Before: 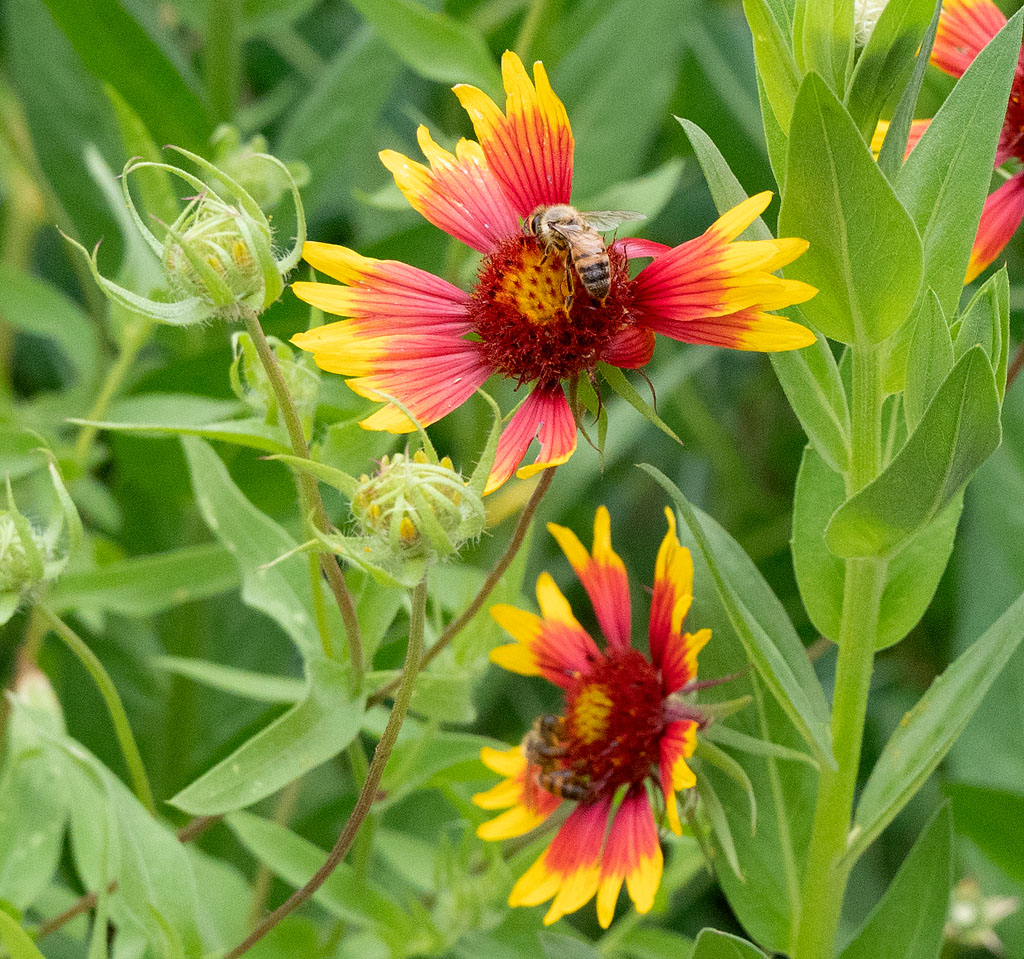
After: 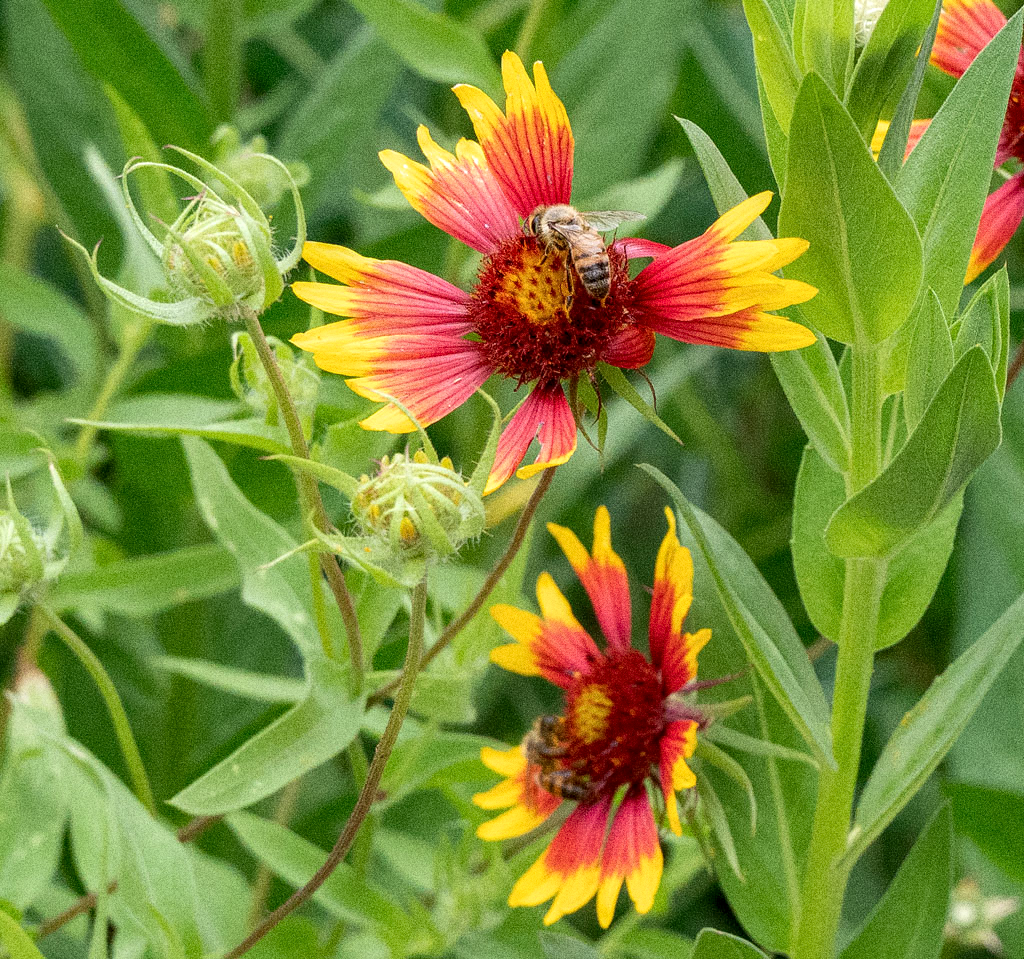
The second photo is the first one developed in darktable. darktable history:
local contrast: on, module defaults
grain: coarseness 11.82 ISO, strength 36.67%, mid-tones bias 74.17%
